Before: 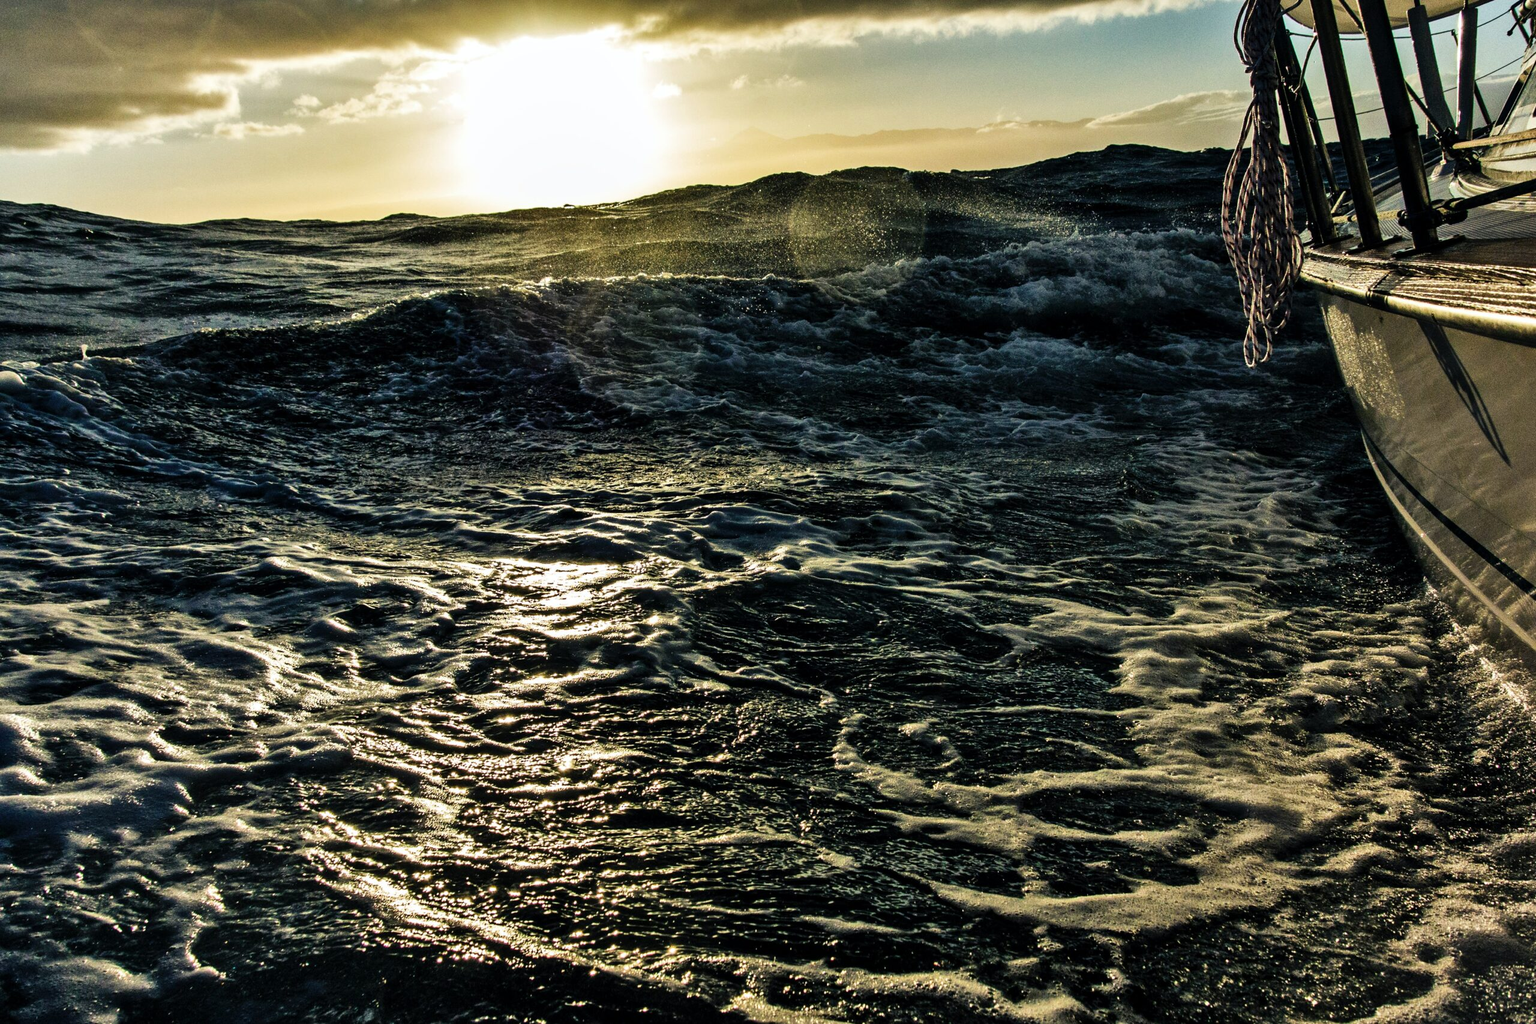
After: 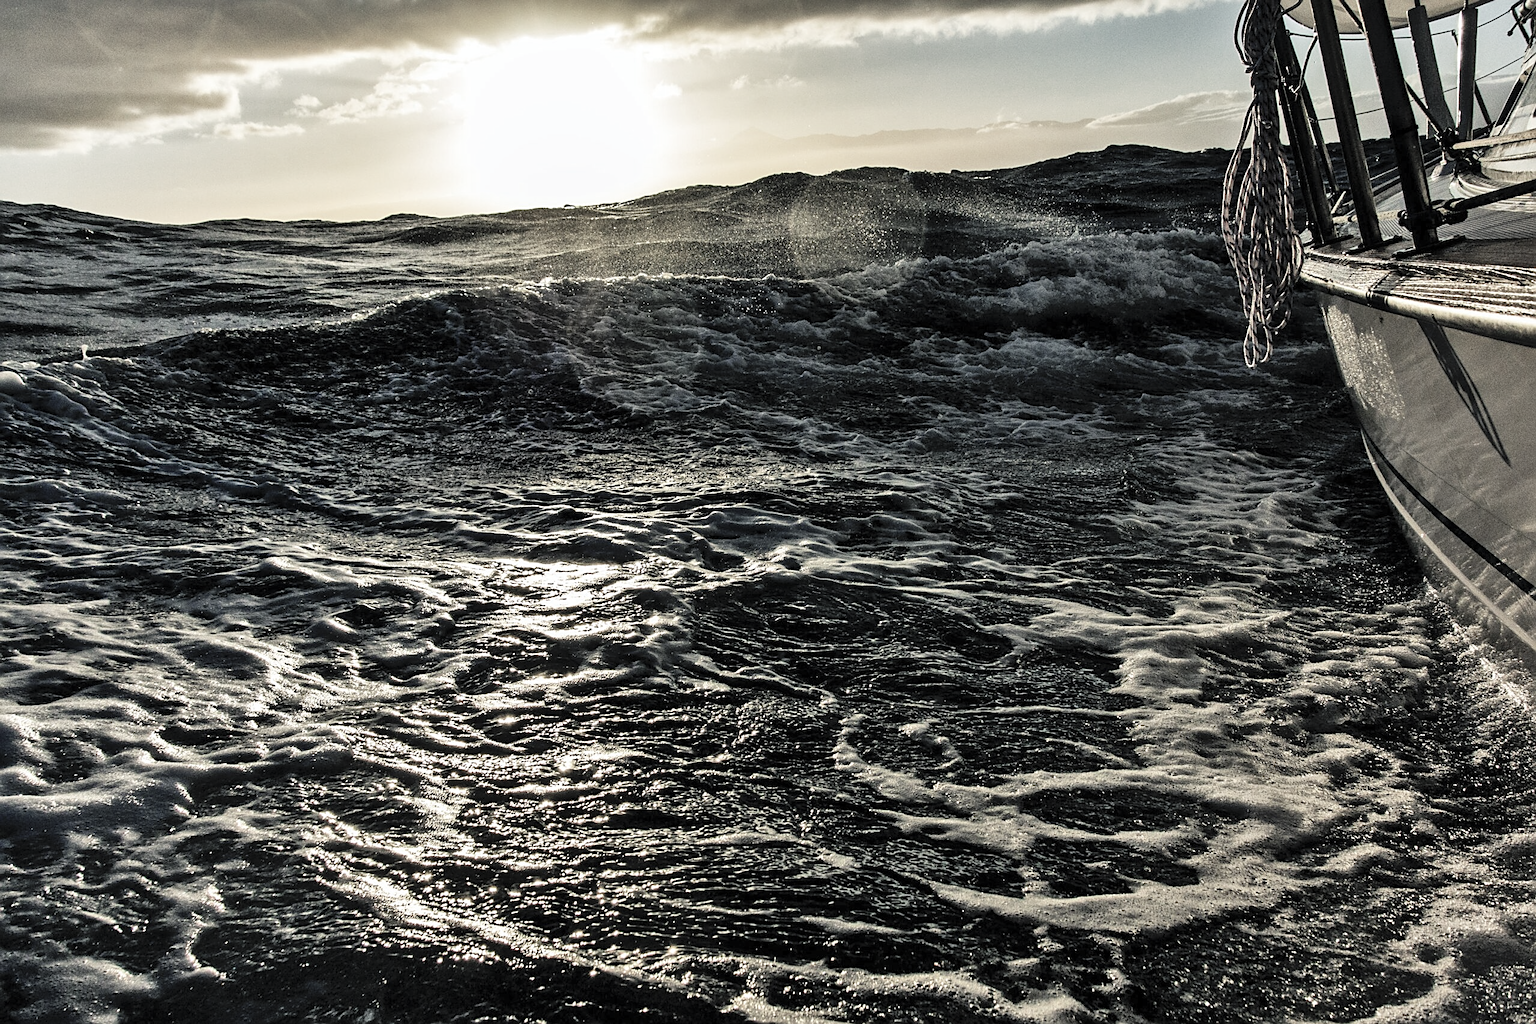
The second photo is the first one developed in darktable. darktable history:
sharpen: on, module defaults
color zones: curves: ch0 [(0, 0.5) (0.125, 0.4) (0.25, 0.5) (0.375, 0.4) (0.5, 0.4) (0.625, 0.35) (0.75, 0.35) (0.875, 0.5)]; ch1 [(0, 0.35) (0.125, 0.45) (0.25, 0.35) (0.375, 0.35) (0.5, 0.35) (0.625, 0.35) (0.75, 0.45) (0.875, 0.35)]; ch2 [(0, 0.6) (0.125, 0.5) (0.25, 0.5) (0.375, 0.6) (0.5, 0.6) (0.625, 0.5) (0.75, 0.5) (0.875, 0.5)]
contrast brightness saturation: brightness 0.18, saturation -0.5
